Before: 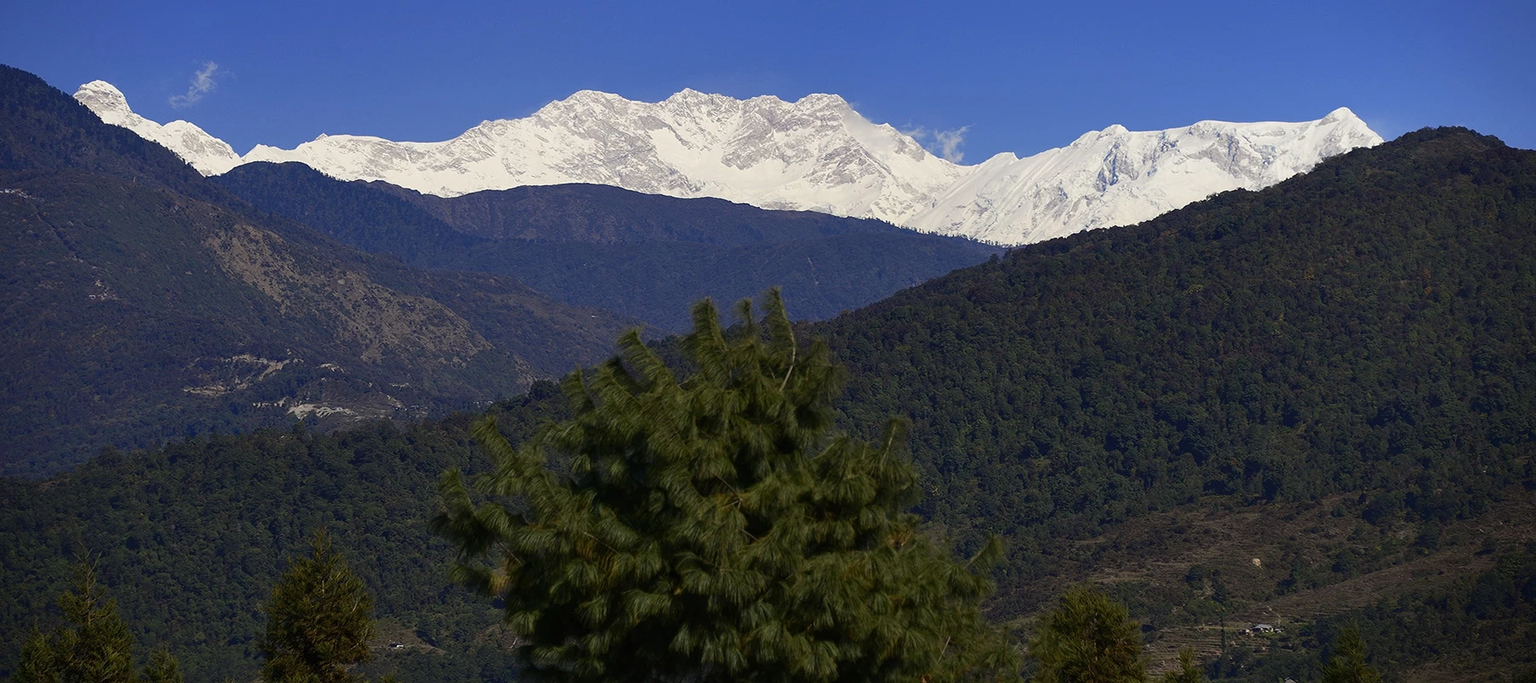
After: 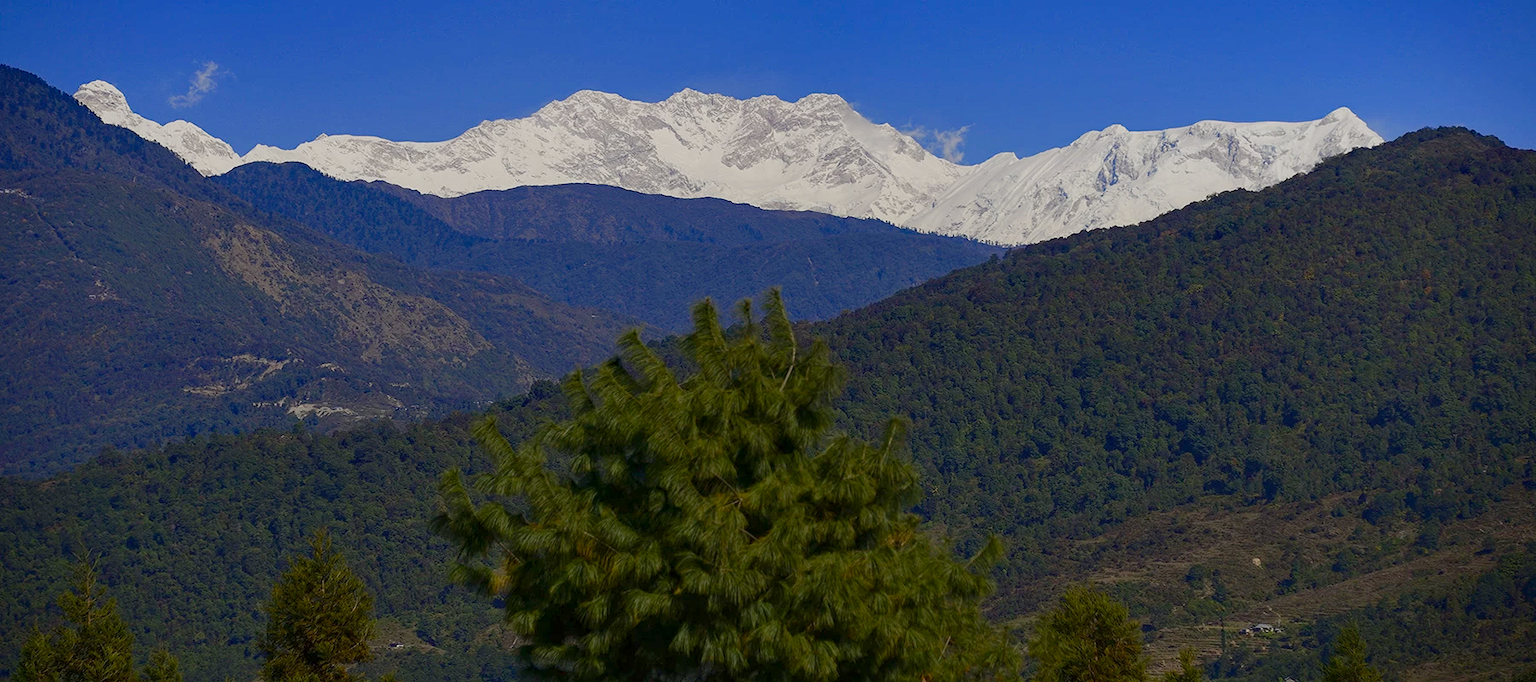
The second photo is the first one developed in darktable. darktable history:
local contrast: highlights 100%, shadows 100%, detail 120%, midtone range 0.2
color balance rgb: shadows lift › chroma 1%, shadows lift › hue 113°, highlights gain › chroma 0.2%, highlights gain › hue 333°, perceptual saturation grading › global saturation 20%, perceptual saturation grading › highlights -50%, perceptual saturation grading › shadows 25%, contrast -20%
exposure: exposure -0.151 EV, compensate highlight preservation false
haze removal: compatibility mode true, adaptive false
